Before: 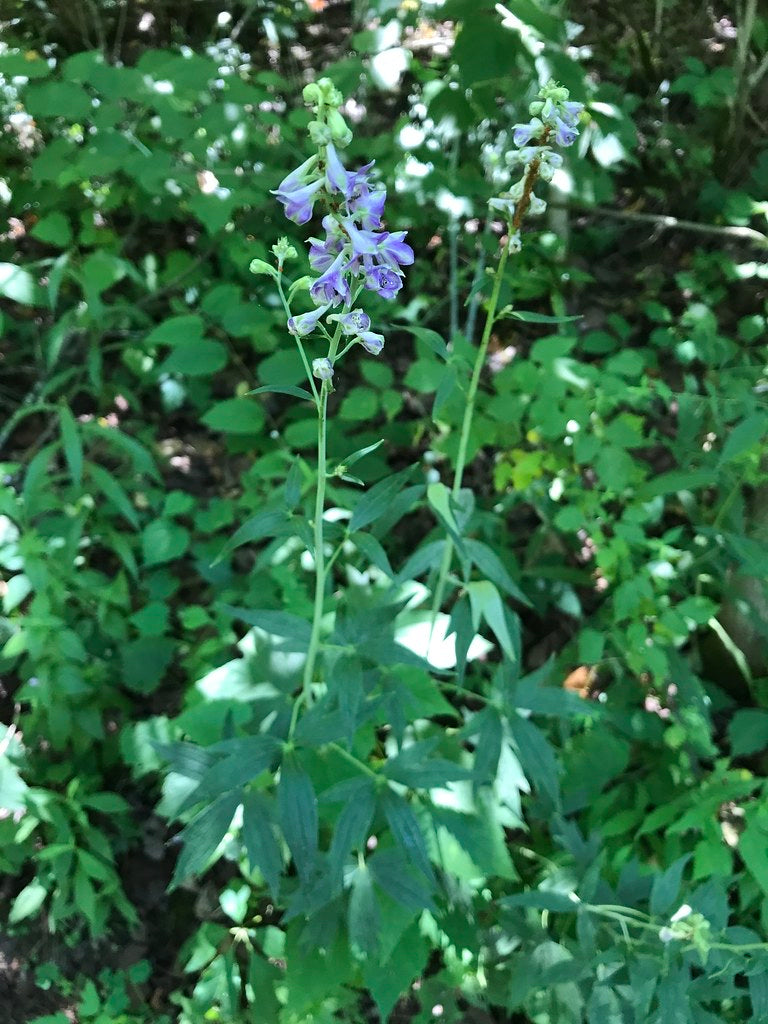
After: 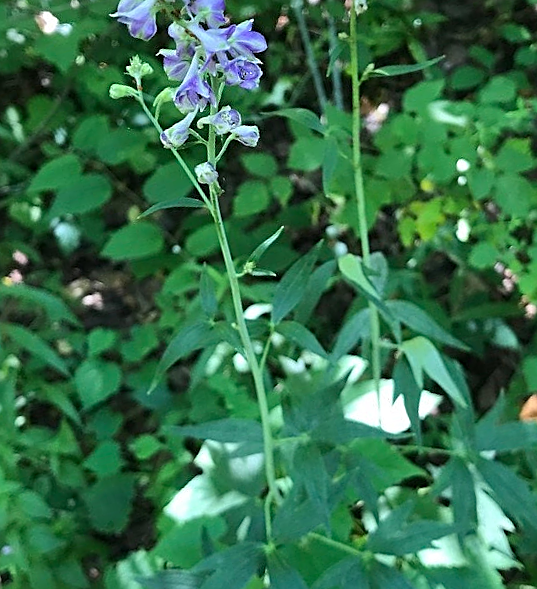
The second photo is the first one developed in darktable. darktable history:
white balance: emerald 1
rotate and perspective: rotation -14.8°, crop left 0.1, crop right 0.903, crop top 0.25, crop bottom 0.748
crop and rotate: left 12.648%, right 20.685%
sharpen: on, module defaults
